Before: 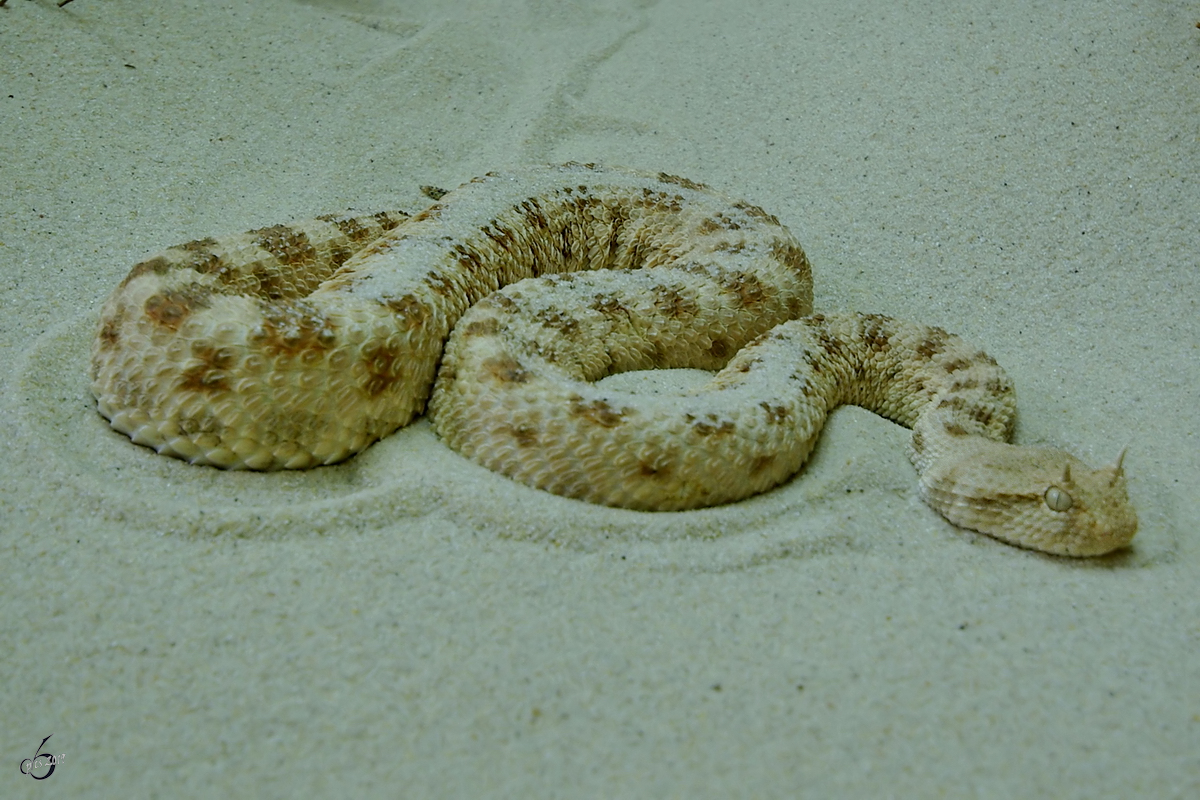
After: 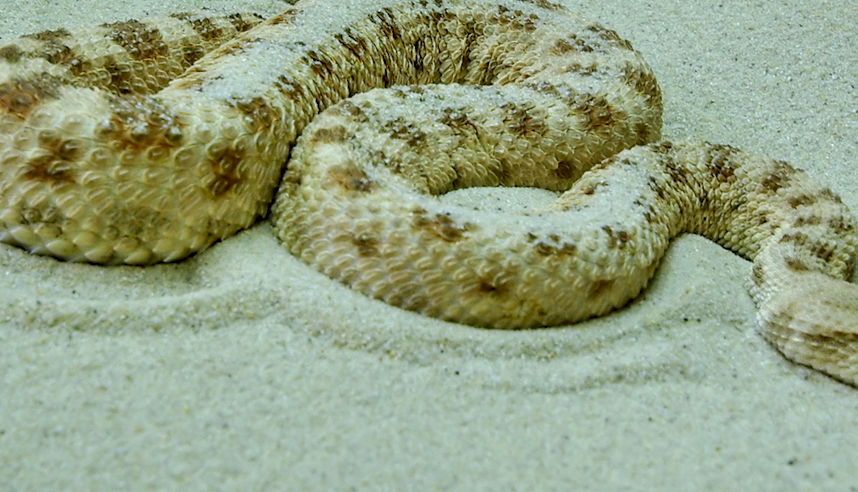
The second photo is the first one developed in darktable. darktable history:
crop and rotate: angle -3.42°, left 9.922%, top 20.92%, right 12.229%, bottom 12.13%
exposure: exposure 0.566 EV, compensate exposure bias true, compensate highlight preservation false
local contrast: on, module defaults
